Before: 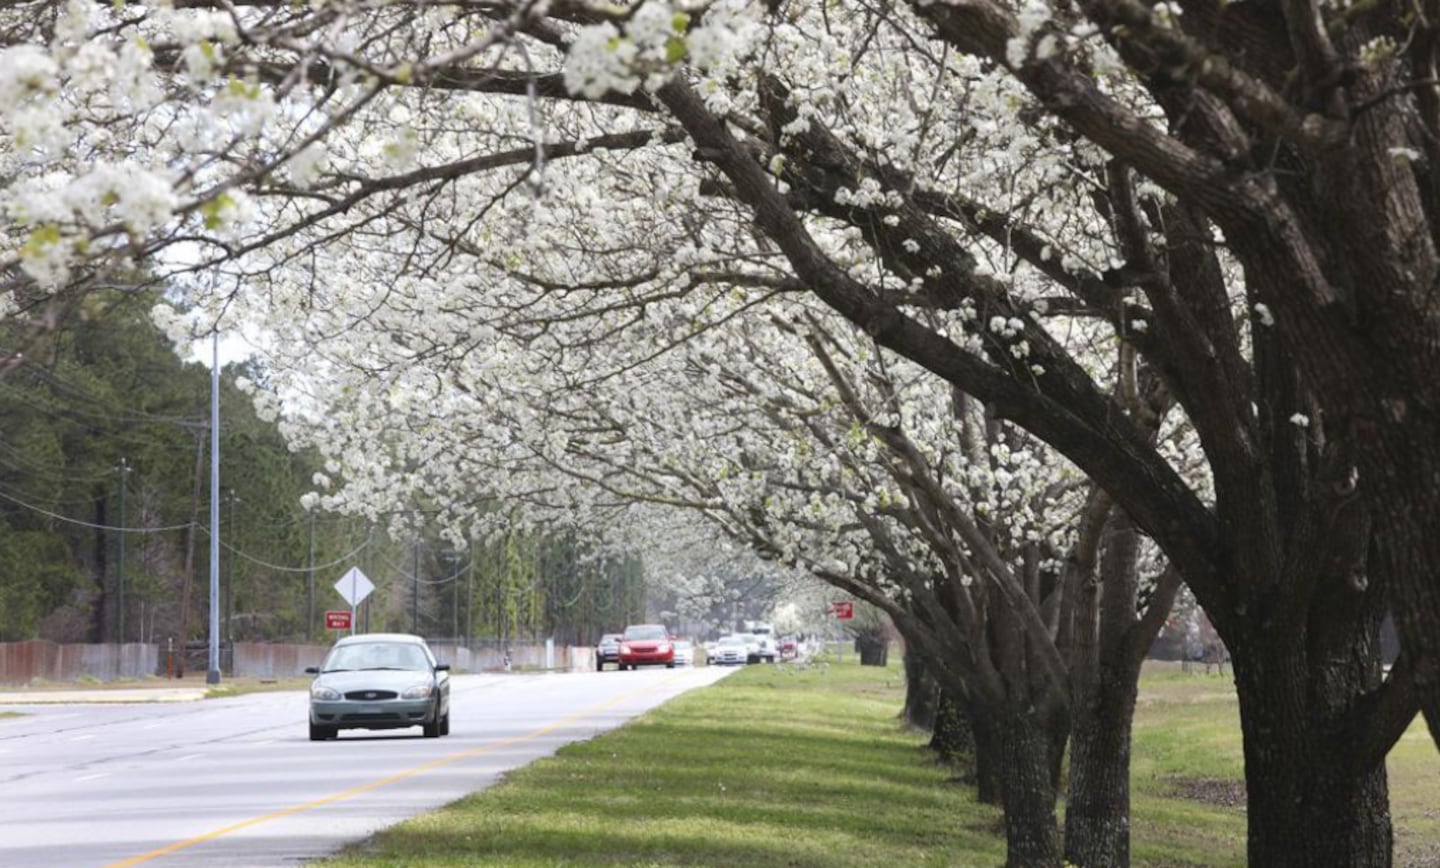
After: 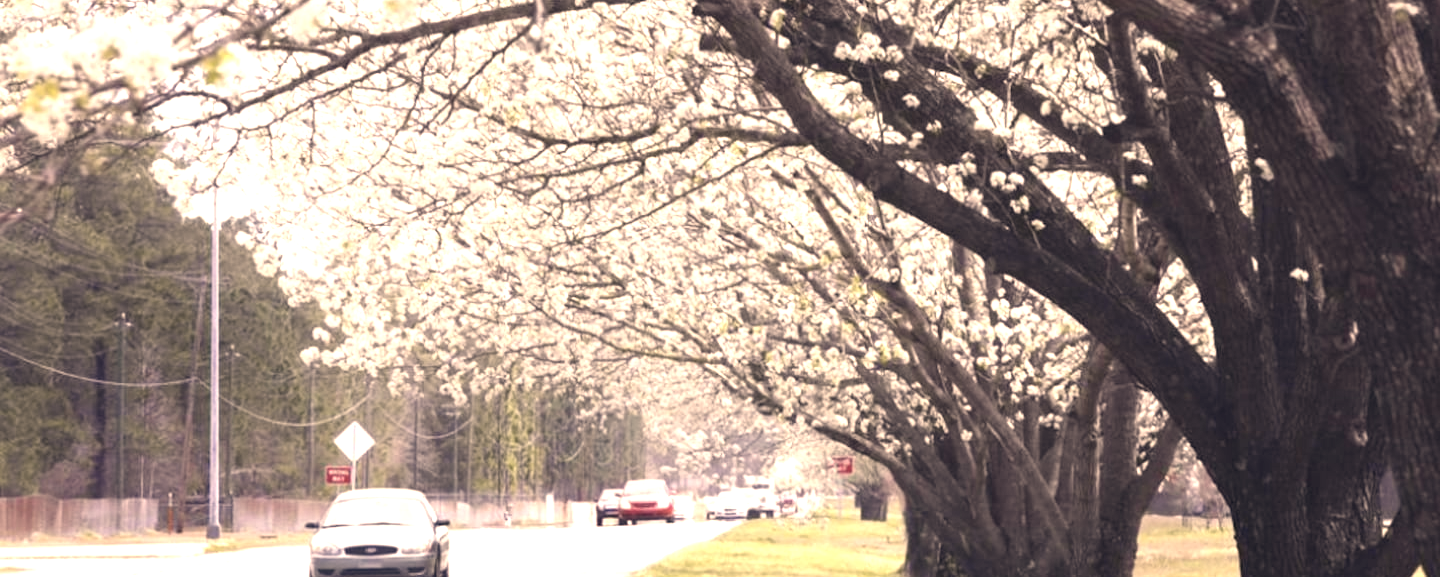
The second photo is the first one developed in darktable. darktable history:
color zones: curves: ch0 [(0, 0.5) (0.143, 0.52) (0.286, 0.5) (0.429, 0.5) (0.571, 0.5) (0.714, 0.5) (0.857, 0.5) (1, 0.5)]; ch1 [(0, 0.489) (0.155, 0.45) (0.286, 0.466) (0.429, 0.5) (0.571, 0.5) (0.714, 0.5) (0.857, 0.5) (1, 0.489)]
crop: top 16.727%, bottom 16.727%
exposure: exposure 0.999 EV, compensate highlight preservation false
color correction: highlights a* 19.59, highlights b* 27.49, shadows a* 3.46, shadows b* -17.28, saturation 0.73
